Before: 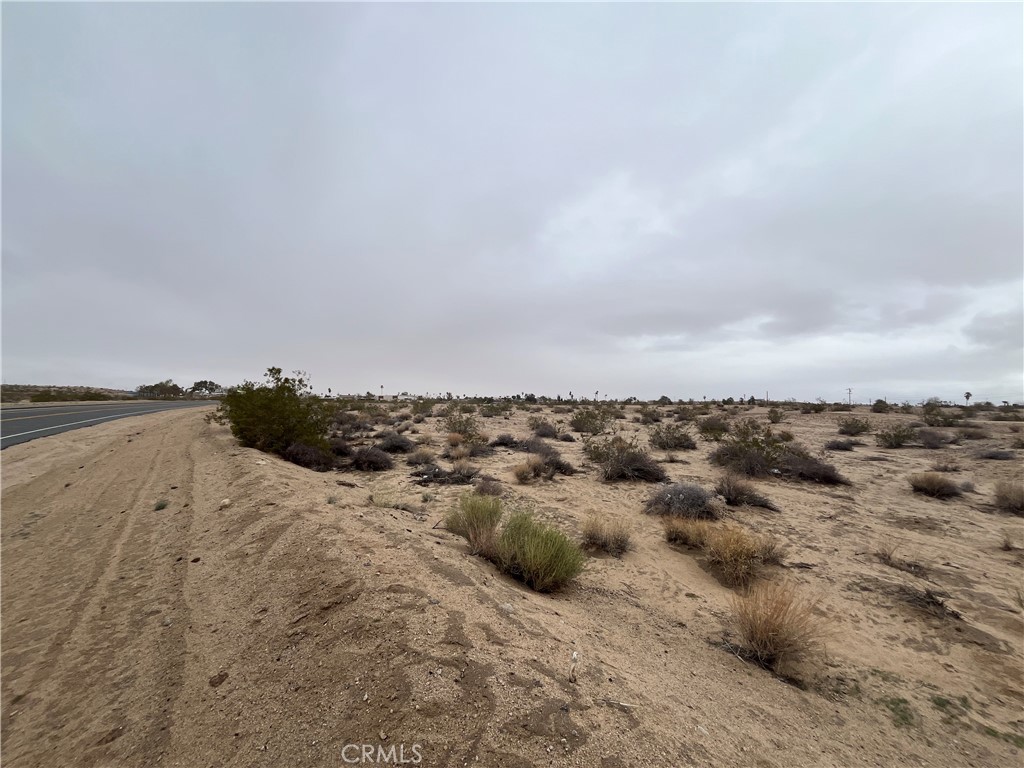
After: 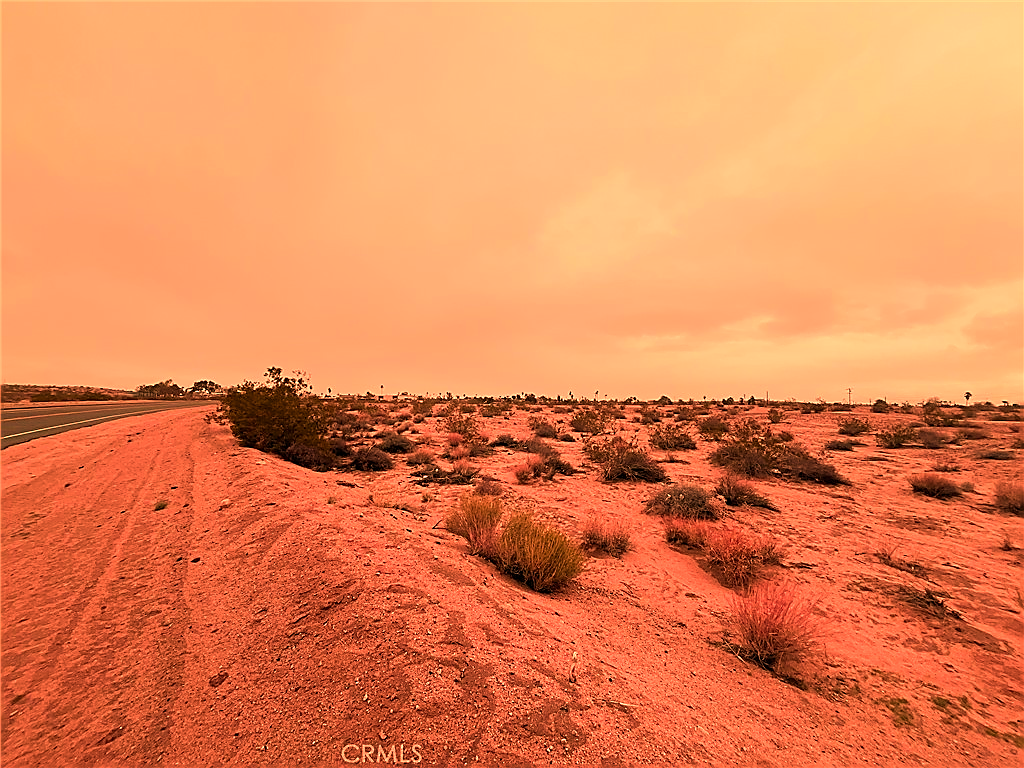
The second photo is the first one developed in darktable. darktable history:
color zones: curves: ch1 [(0.263, 0.53) (0.376, 0.287) (0.487, 0.512) (0.748, 0.547) (1, 0.513)]; ch2 [(0.262, 0.45) (0.751, 0.477)], mix 31.98%
color correction: highlights a* 2.72, highlights b* 22.8
white balance: red 1.467, blue 0.684
sharpen: radius 1.4, amount 1.25, threshold 0.7
